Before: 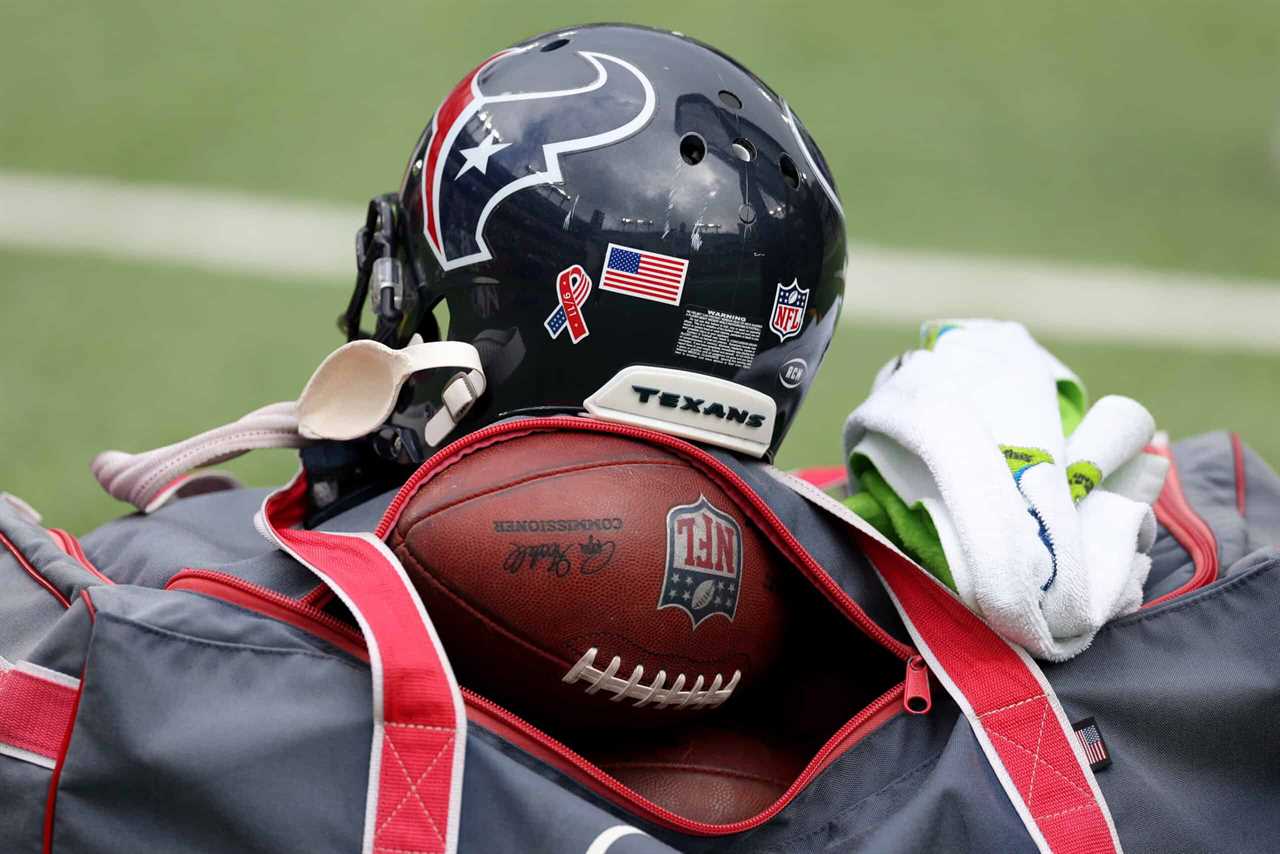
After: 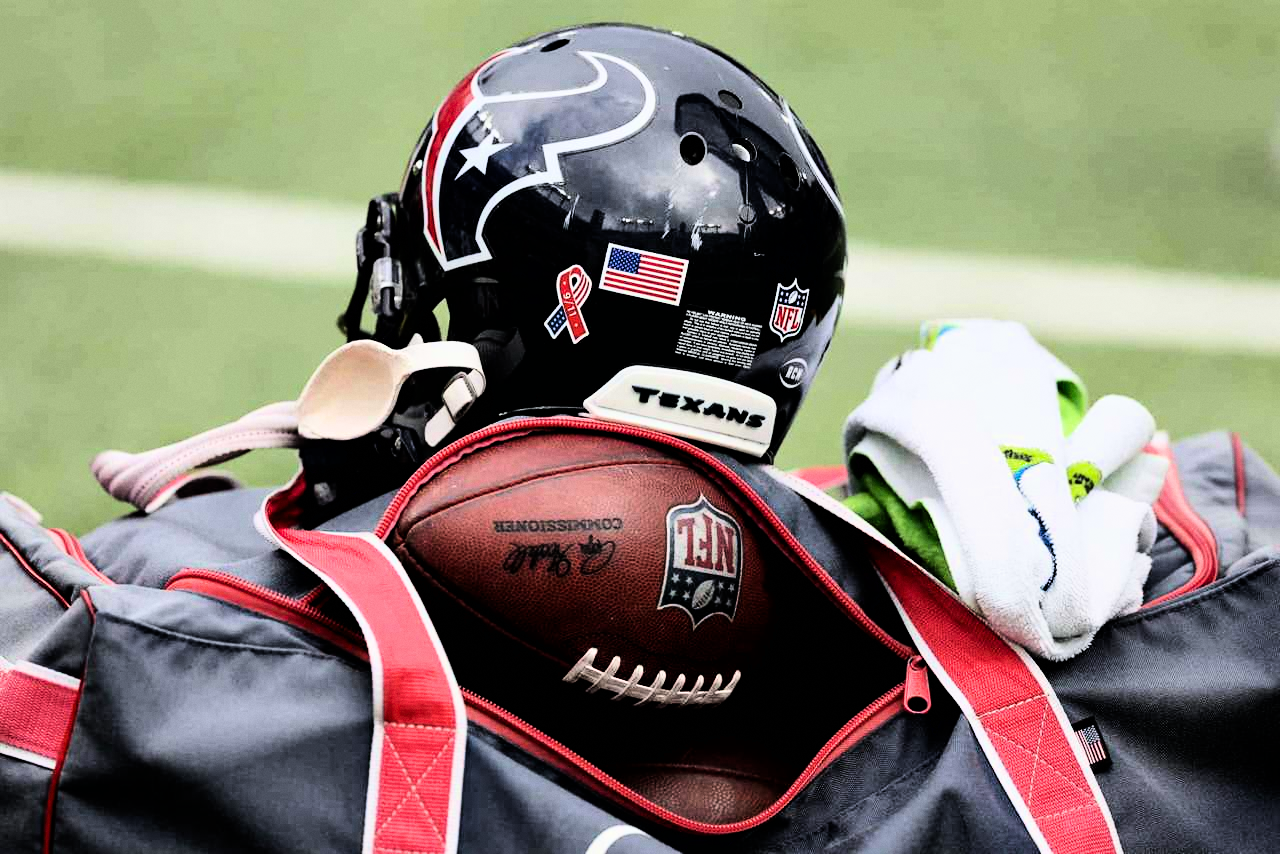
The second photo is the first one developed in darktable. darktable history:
contrast equalizer: octaves 7, y [[0.6 ×6], [0.55 ×6], [0 ×6], [0 ×6], [0 ×6]], mix 0.3
filmic rgb: hardness 4.17, contrast 1.364, color science v6 (2022)
tone equalizer: -8 EV -0.75 EV, -7 EV -0.7 EV, -6 EV -0.6 EV, -5 EV -0.4 EV, -3 EV 0.4 EV, -2 EV 0.6 EV, -1 EV 0.7 EV, +0 EV 0.75 EV, edges refinement/feathering 500, mask exposure compensation -1.57 EV, preserve details no
grain: coarseness 0.09 ISO, strength 10%
